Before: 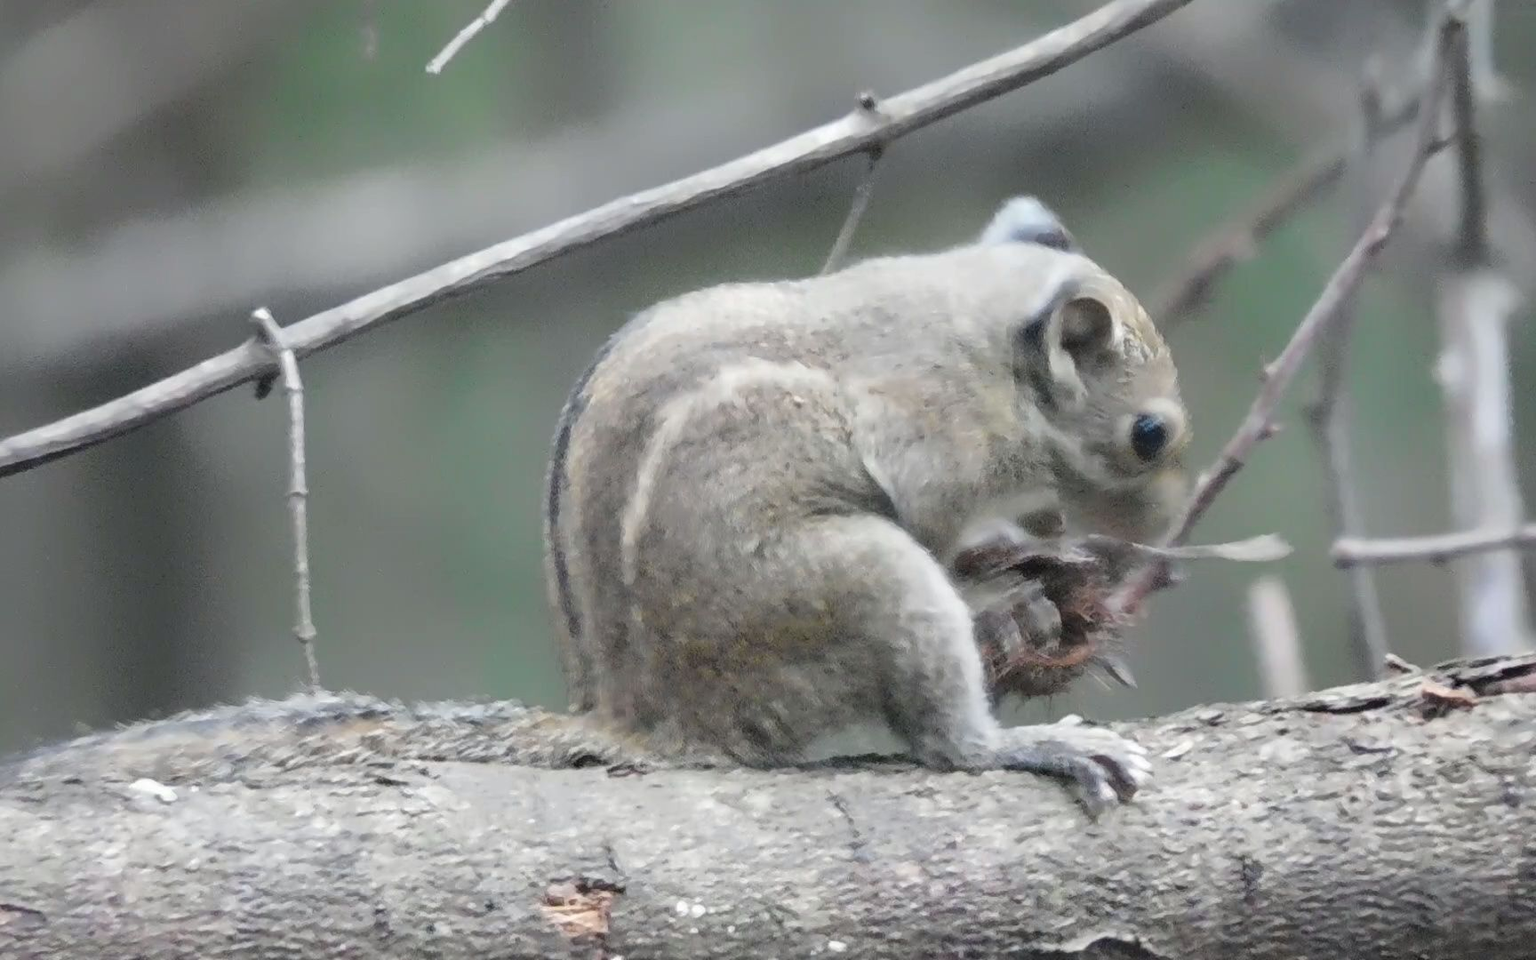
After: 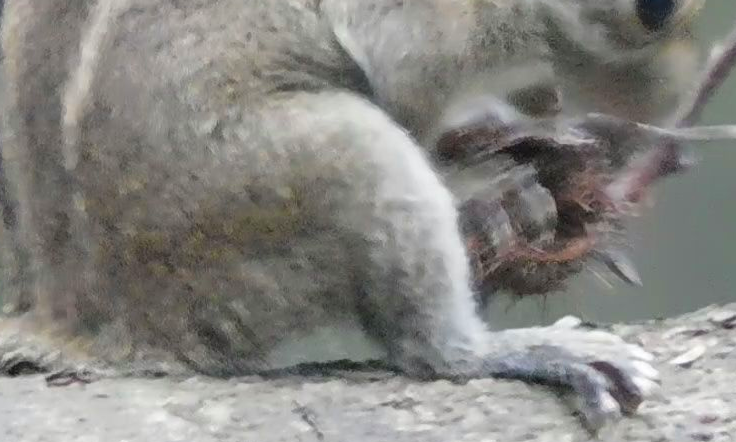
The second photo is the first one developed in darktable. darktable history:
crop: left 36.916%, top 45.19%, right 20.478%, bottom 13.843%
velvia: strength 15.17%
